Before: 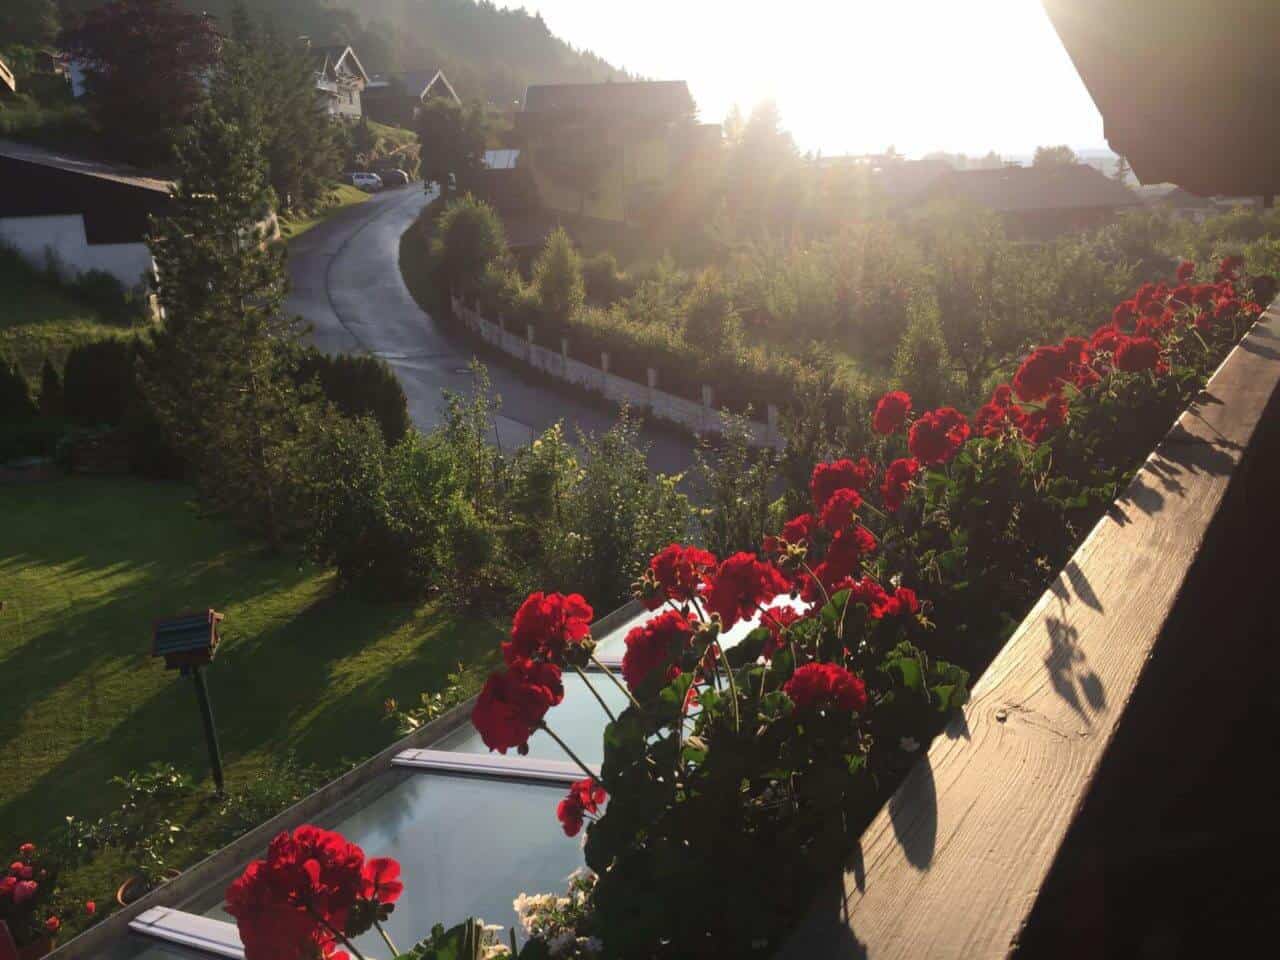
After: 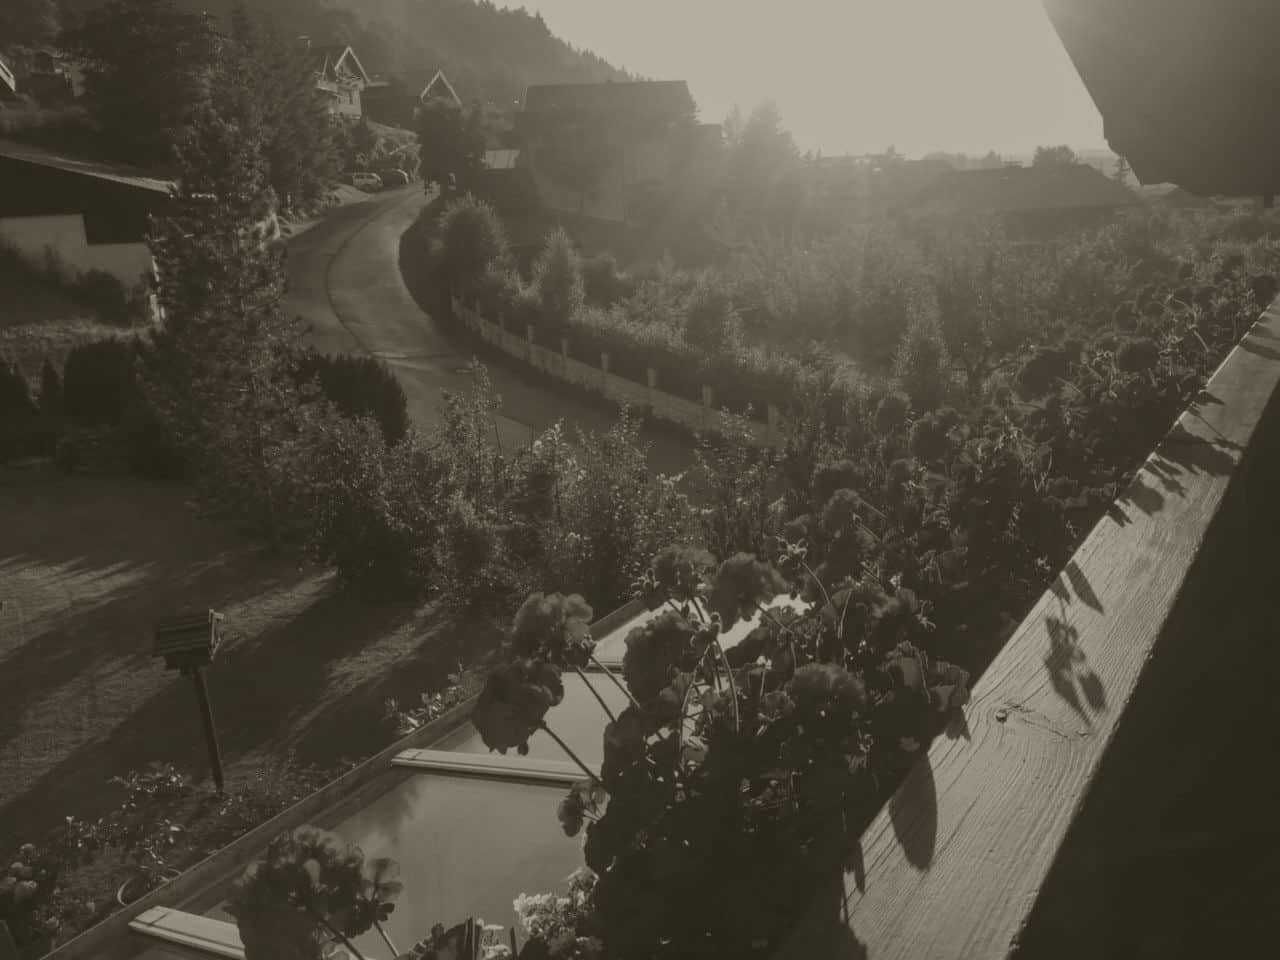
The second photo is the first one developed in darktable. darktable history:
local contrast: on, module defaults
colorize: hue 41.44°, saturation 22%, source mix 60%, lightness 10.61%
